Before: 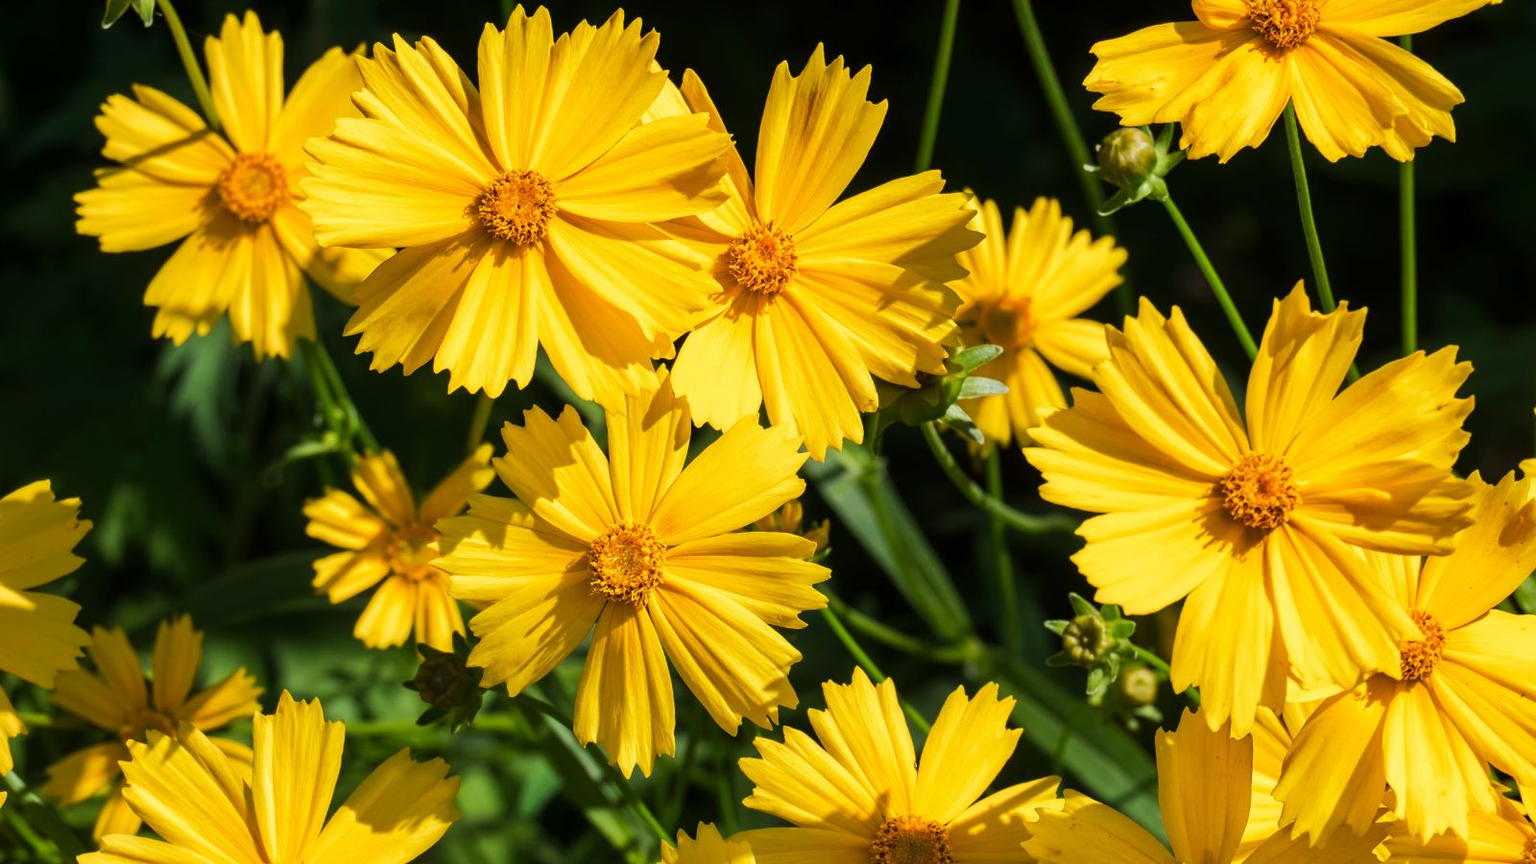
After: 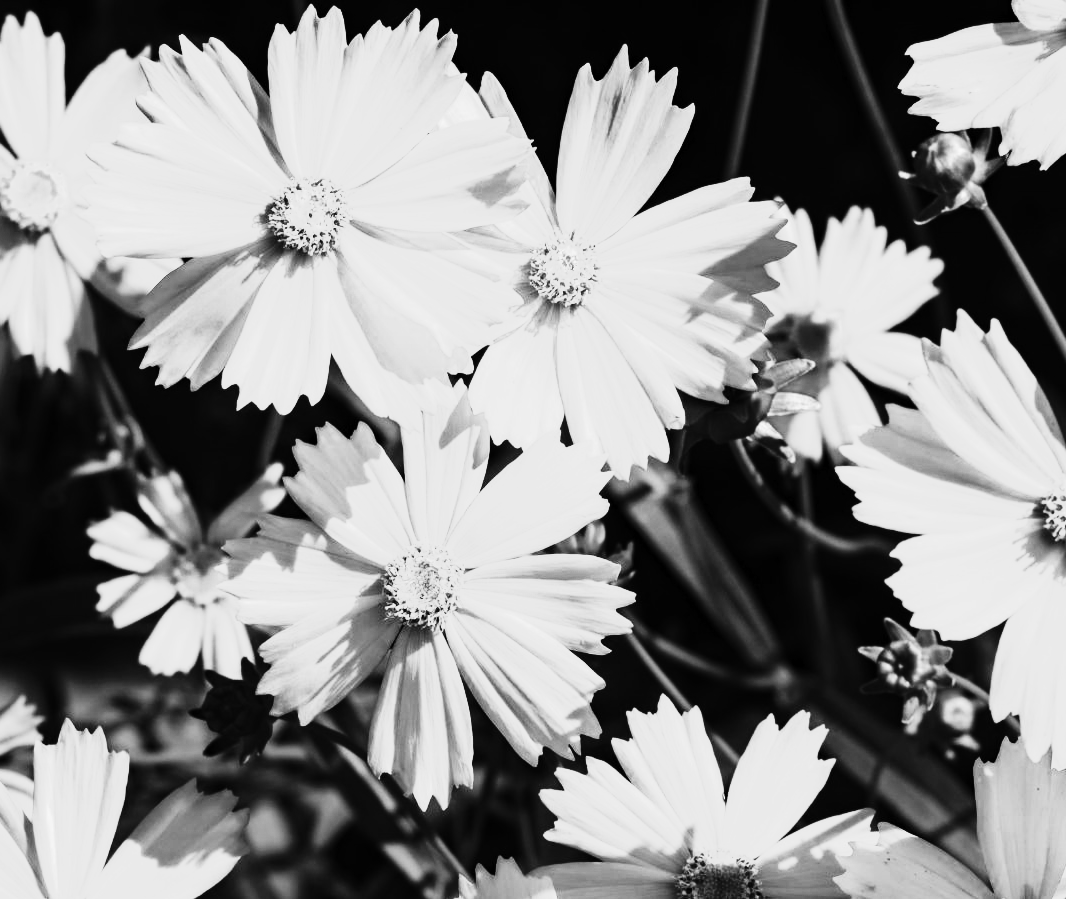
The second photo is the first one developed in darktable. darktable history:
color zones: curves: ch0 [(0.004, 0.588) (0.116, 0.636) (0.259, 0.476) (0.423, 0.464) (0.75, 0.5)]; ch1 [(0, 0) (0.143, 0) (0.286, 0) (0.429, 0) (0.571, 0) (0.714, 0) (0.857, 0)]
crop and rotate: left 14.436%, right 18.898%
tone curve: curves: ch0 [(0, 0) (0.003, 0.005) (0.011, 0.008) (0.025, 0.013) (0.044, 0.017) (0.069, 0.022) (0.1, 0.029) (0.136, 0.038) (0.177, 0.053) (0.224, 0.081) (0.277, 0.128) (0.335, 0.214) (0.399, 0.343) (0.468, 0.478) (0.543, 0.641) (0.623, 0.798) (0.709, 0.911) (0.801, 0.971) (0.898, 0.99) (1, 1)], preserve colors none
haze removal: compatibility mode true, adaptive false
